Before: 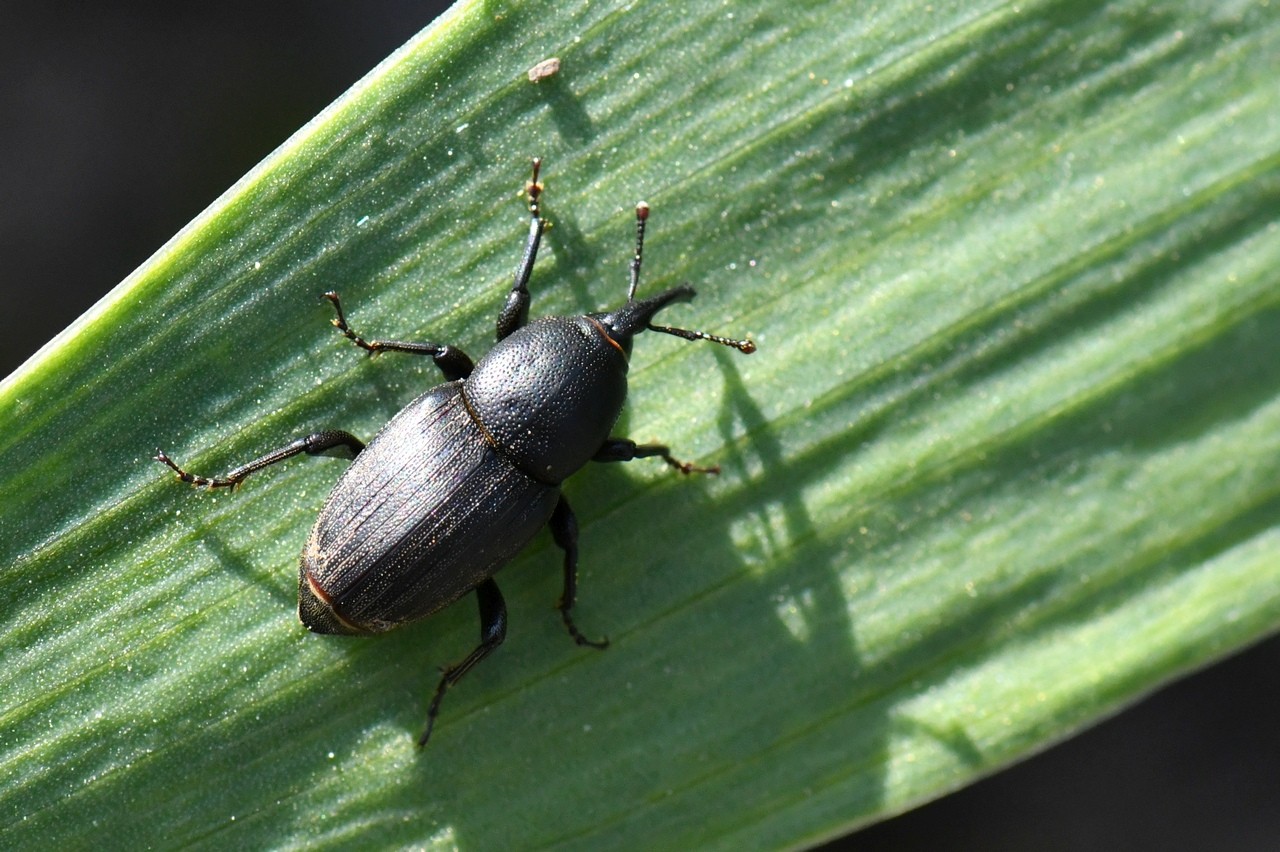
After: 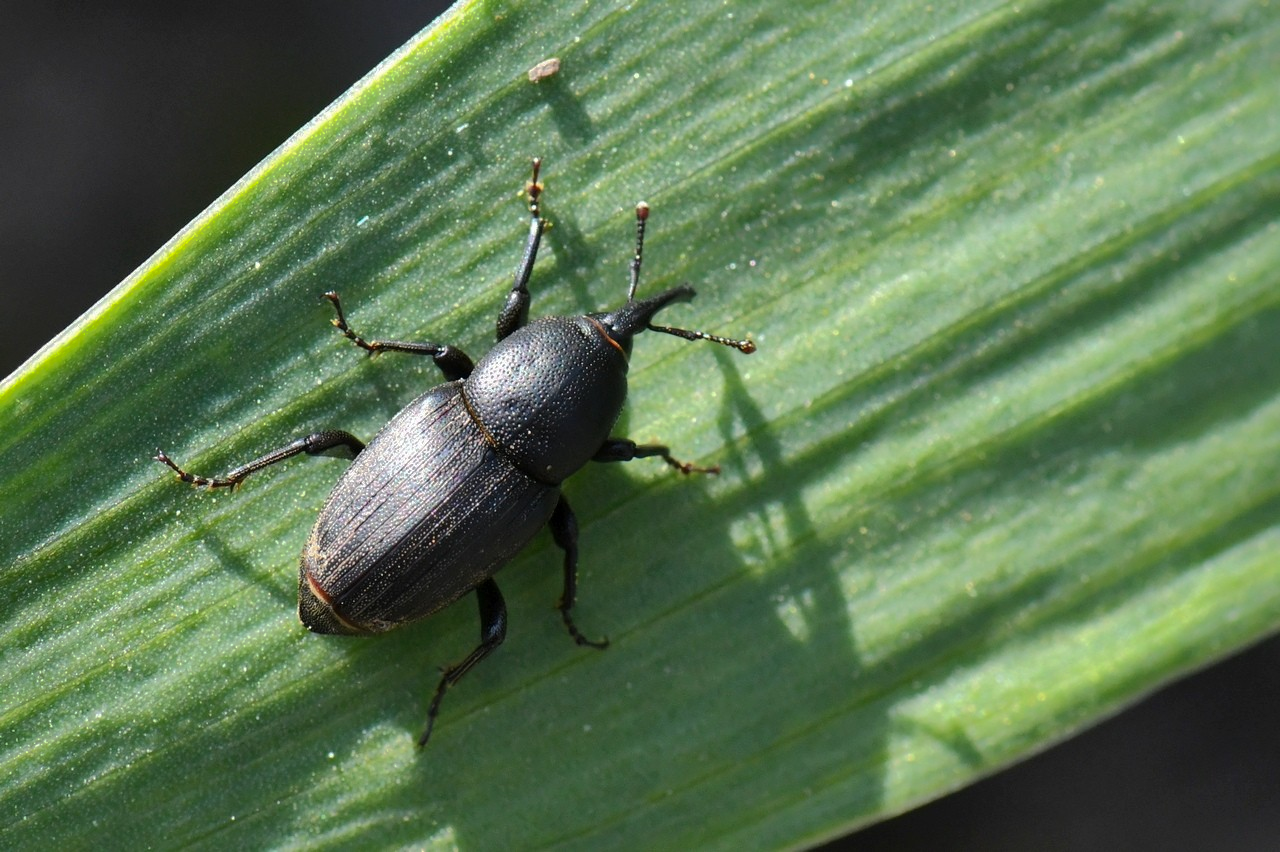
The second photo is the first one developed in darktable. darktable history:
shadows and highlights: shadows 25.54, highlights -70.13
